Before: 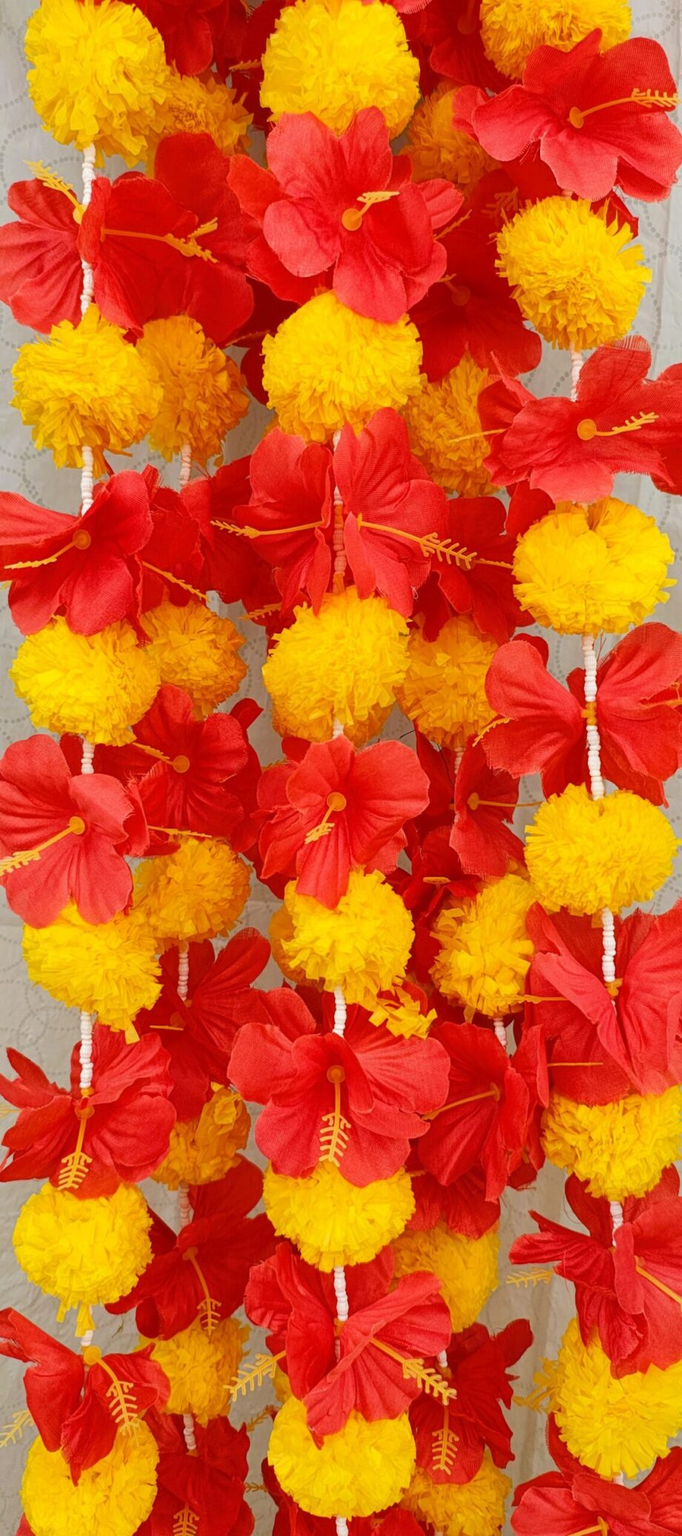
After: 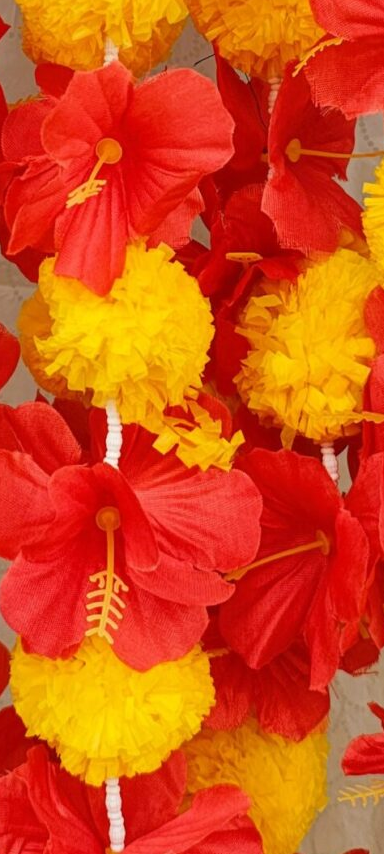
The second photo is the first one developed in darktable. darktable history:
crop: left 37.534%, top 44.955%, right 20.692%, bottom 13.815%
